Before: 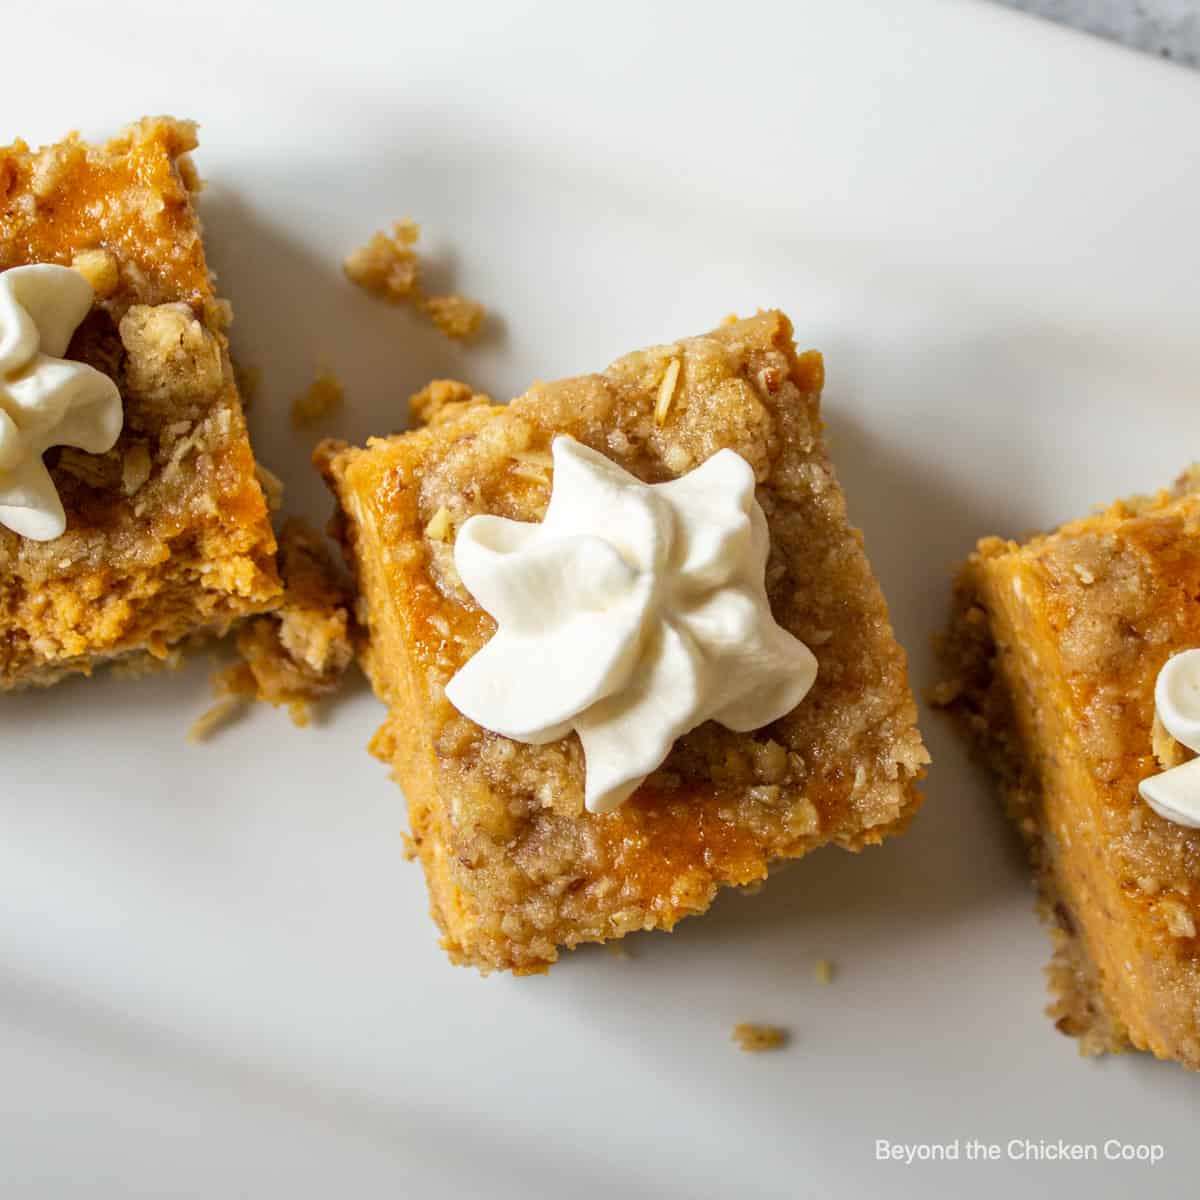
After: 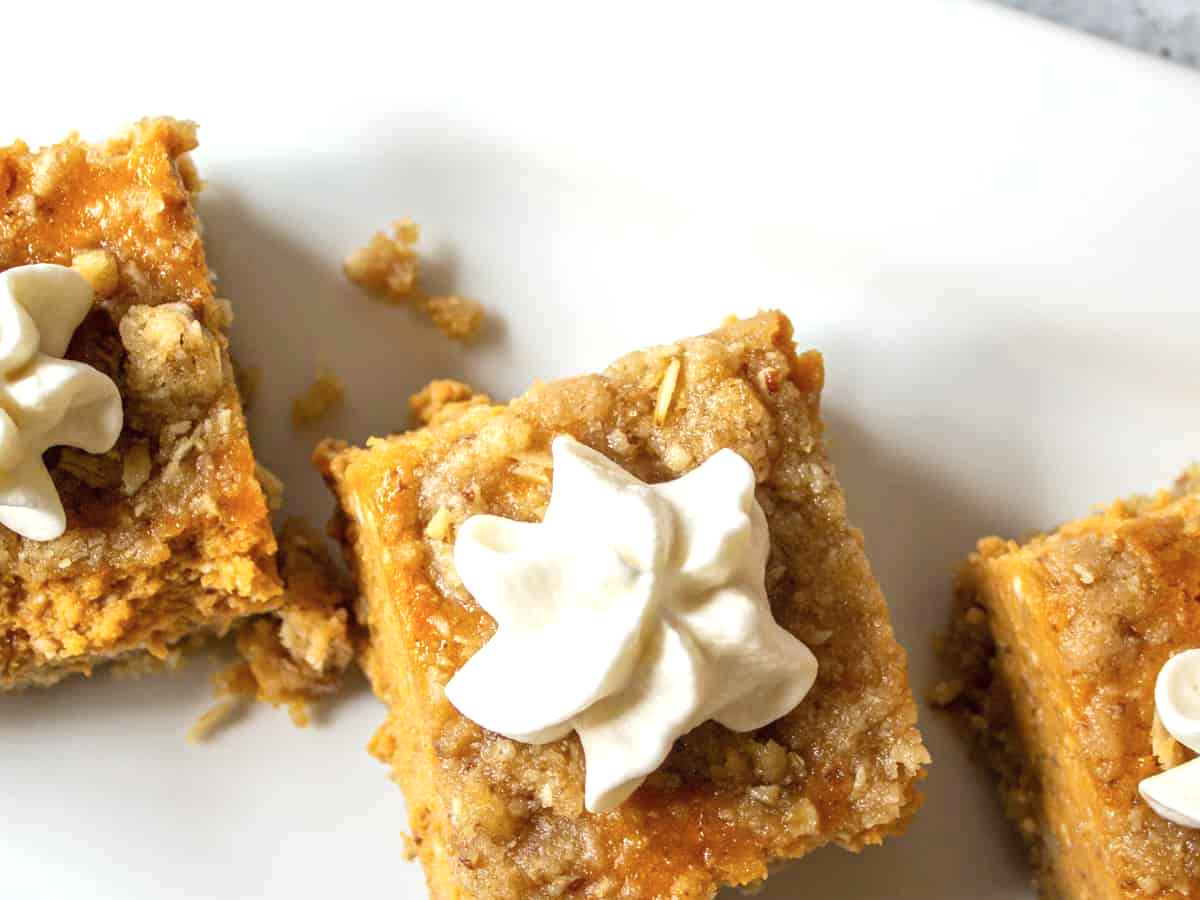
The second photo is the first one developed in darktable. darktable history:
tone equalizer: -7 EV 0.122 EV
crop: bottom 24.983%
contrast brightness saturation: saturation -0.092
exposure: black level correction 0, exposure 0.398 EV, compensate highlight preservation false
